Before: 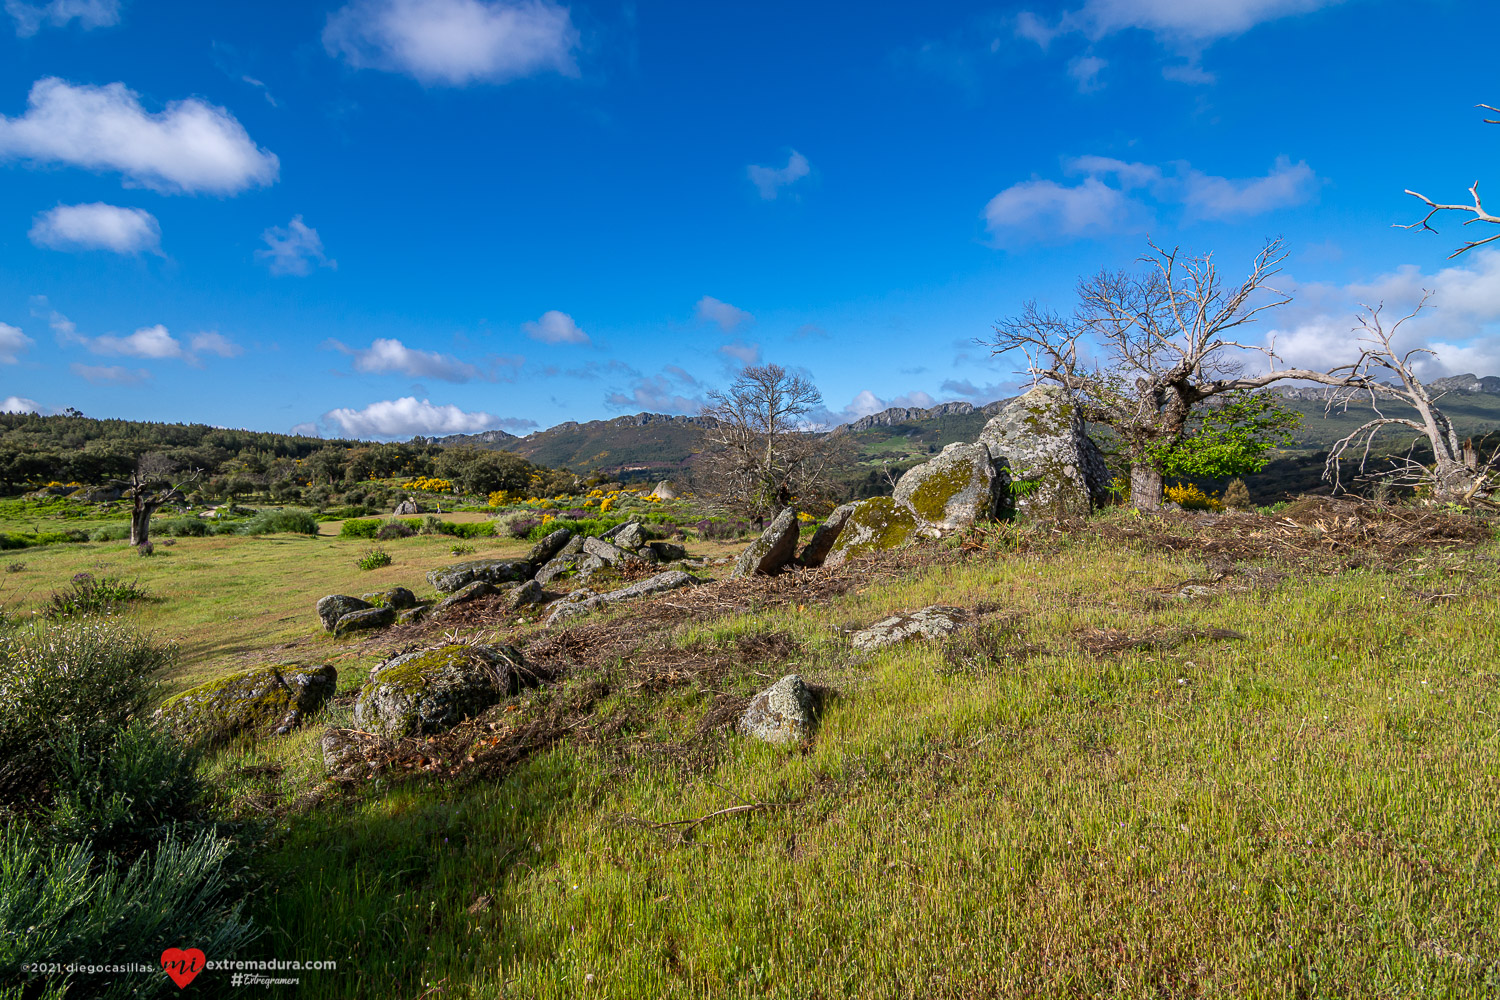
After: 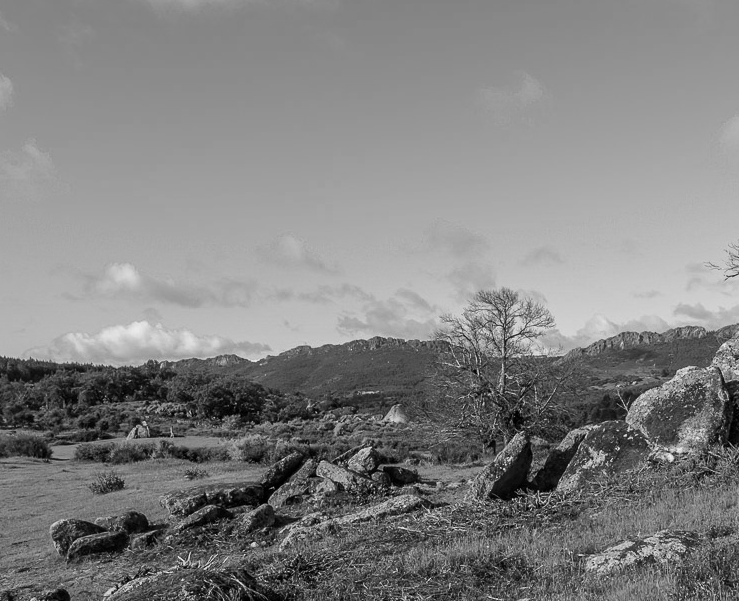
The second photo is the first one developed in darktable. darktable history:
color calibration: output gray [0.253, 0.26, 0.487, 0], gray › normalize channels true, illuminant same as pipeline (D50), adaptation XYZ, x 0.346, y 0.359, gamut compression 0
crop: left 17.835%, top 7.675%, right 32.881%, bottom 32.213%
velvia: on, module defaults
